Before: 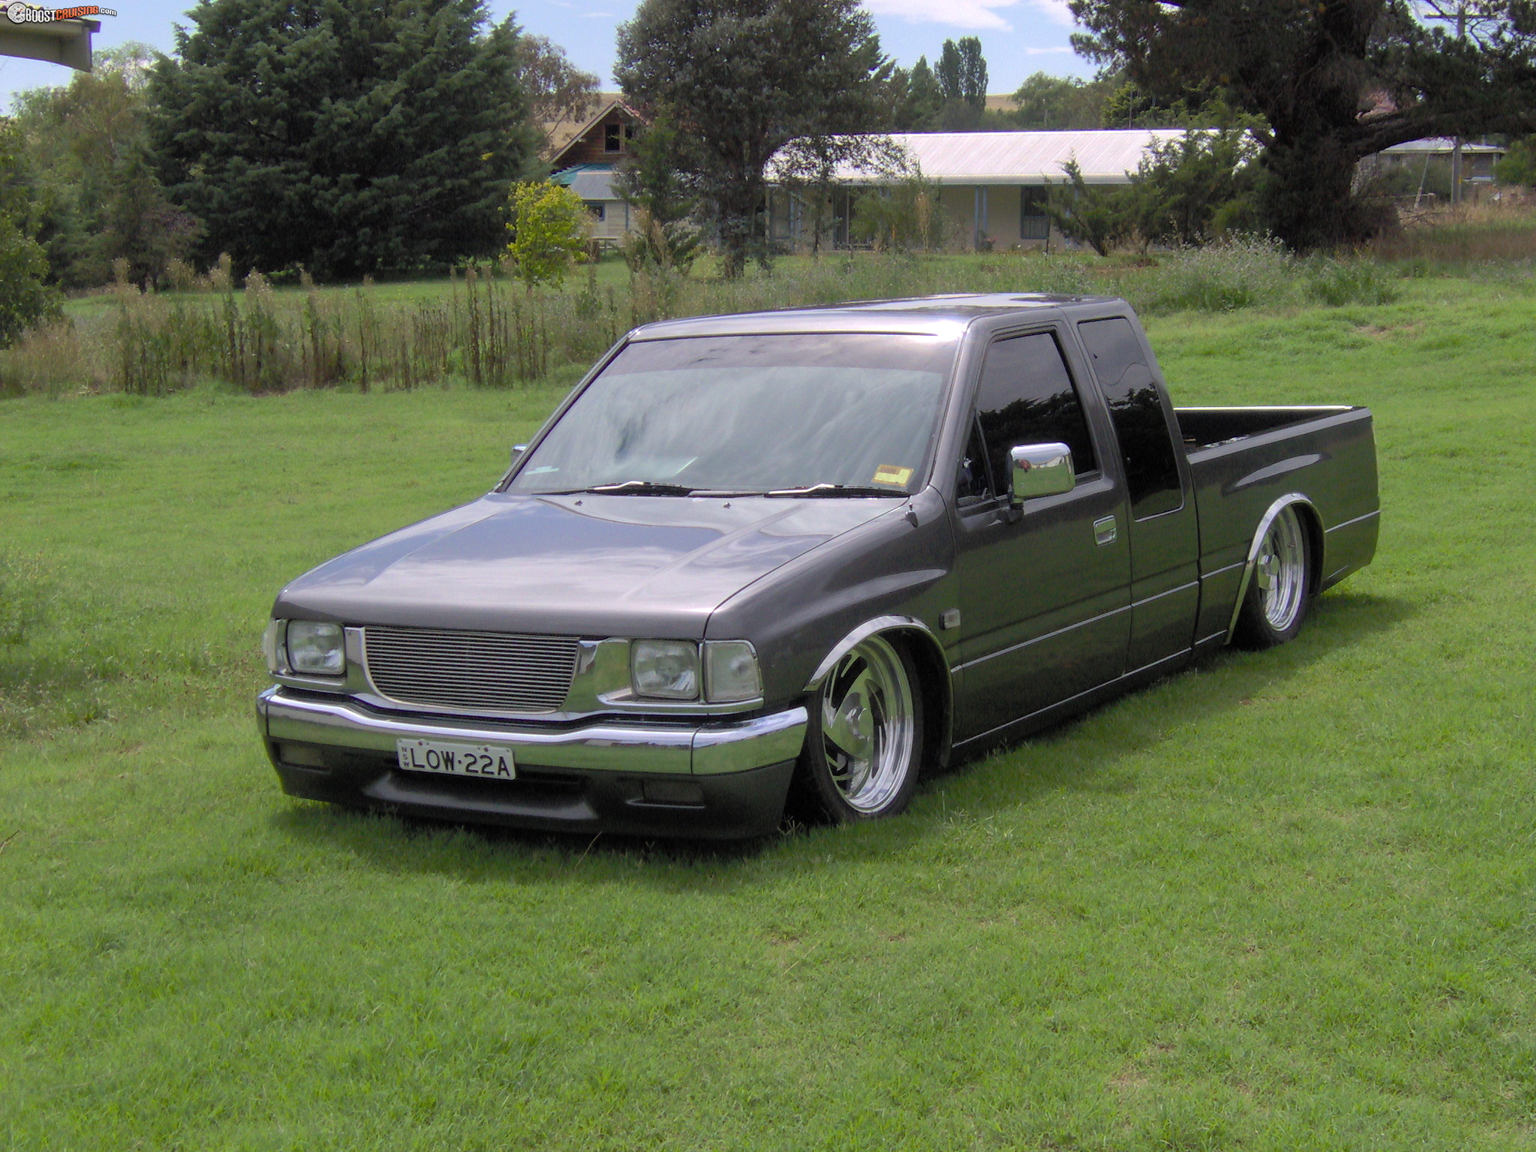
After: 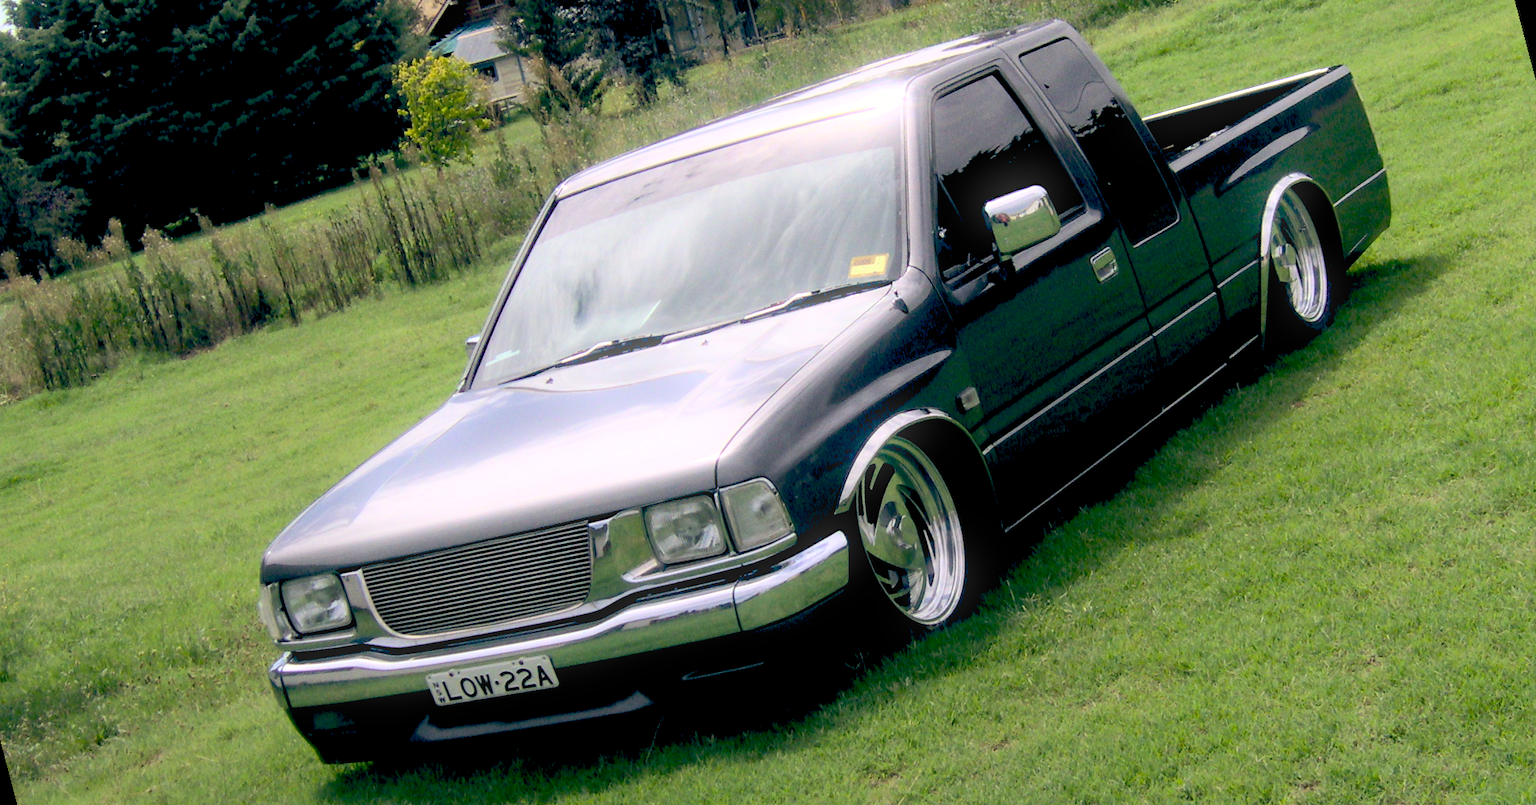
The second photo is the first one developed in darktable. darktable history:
bloom: size 5%, threshold 95%, strength 15%
graduated density: rotation -180°, offset 24.95
rotate and perspective: rotation -14.8°, crop left 0.1, crop right 0.903, crop top 0.25, crop bottom 0.748
color balance: lift [0.975, 0.993, 1, 1.015], gamma [1.1, 1, 1, 0.945], gain [1, 1.04, 1, 0.95]
tone equalizer: -8 EV -0.417 EV, -7 EV -0.389 EV, -6 EV -0.333 EV, -5 EV -0.222 EV, -3 EV 0.222 EV, -2 EV 0.333 EV, -1 EV 0.389 EV, +0 EV 0.417 EV, edges refinement/feathering 500, mask exposure compensation -1.57 EV, preserve details no
base curve: curves: ch0 [(0, 0) (0.666, 0.806) (1, 1)]
